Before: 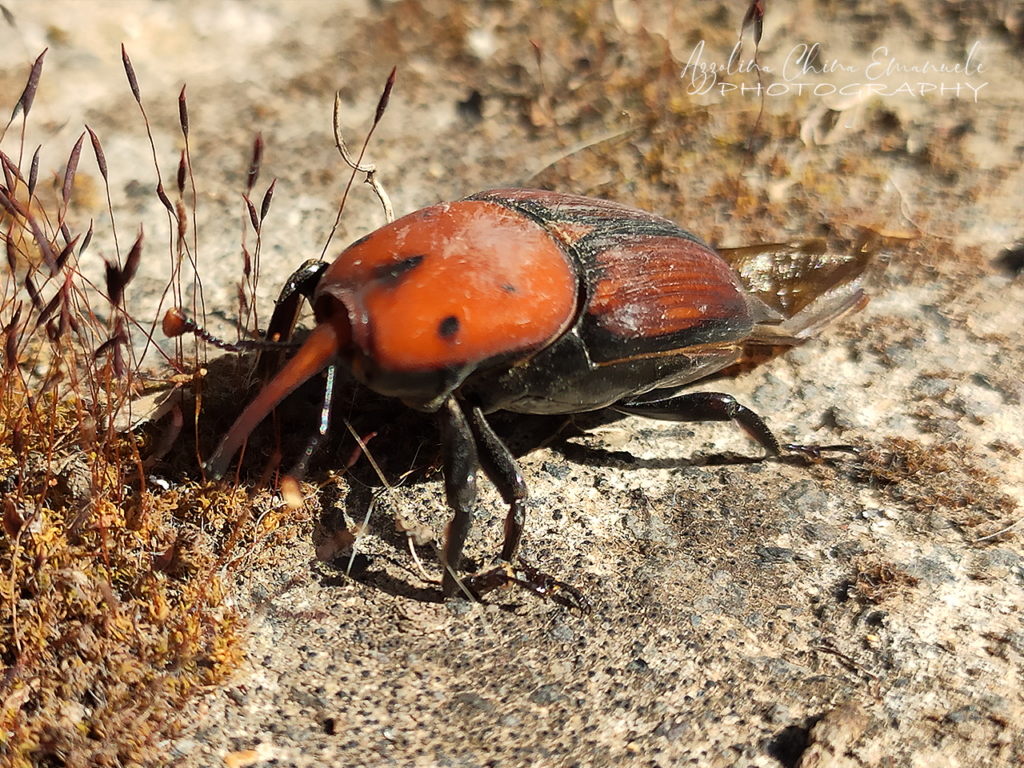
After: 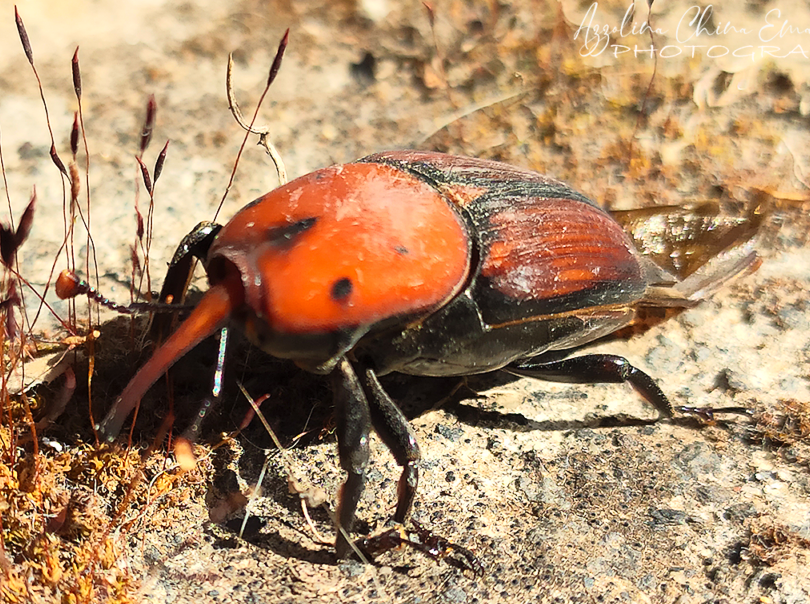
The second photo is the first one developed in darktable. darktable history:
contrast brightness saturation: contrast 0.203, brightness 0.165, saturation 0.219
crop and rotate: left 10.48%, top 5.043%, right 10.345%, bottom 16.189%
